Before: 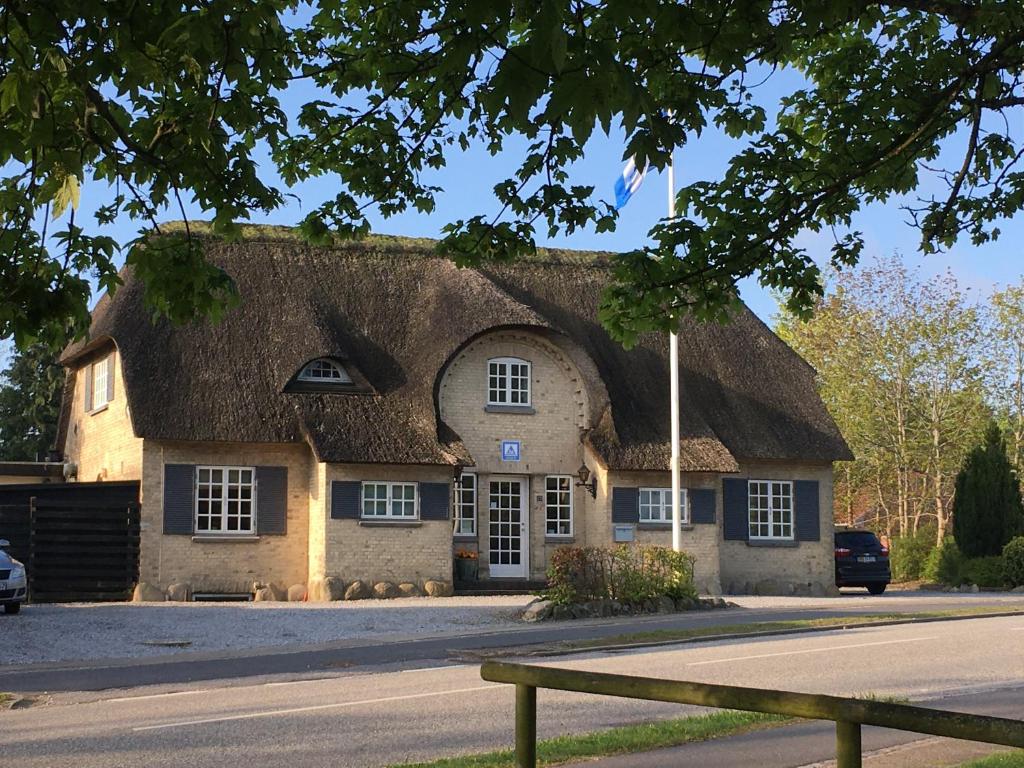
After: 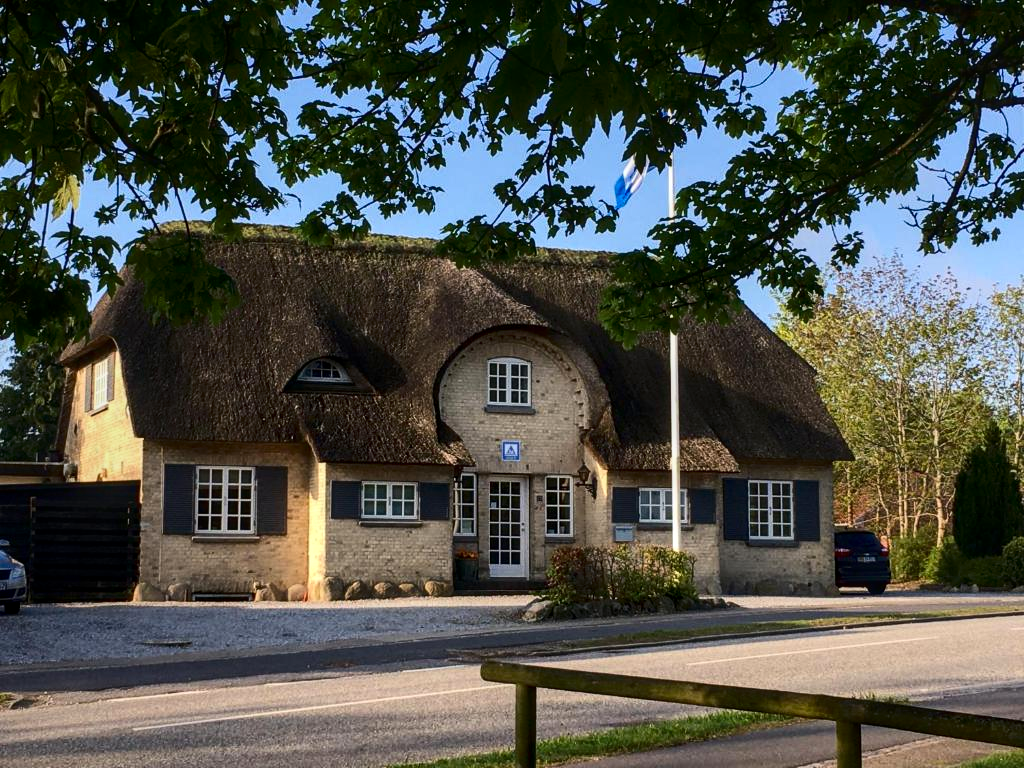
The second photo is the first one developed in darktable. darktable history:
contrast brightness saturation: contrast 0.2, brightness -0.11, saturation 0.1
local contrast: on, module defaults
exposure: compensate highlight preservation false
